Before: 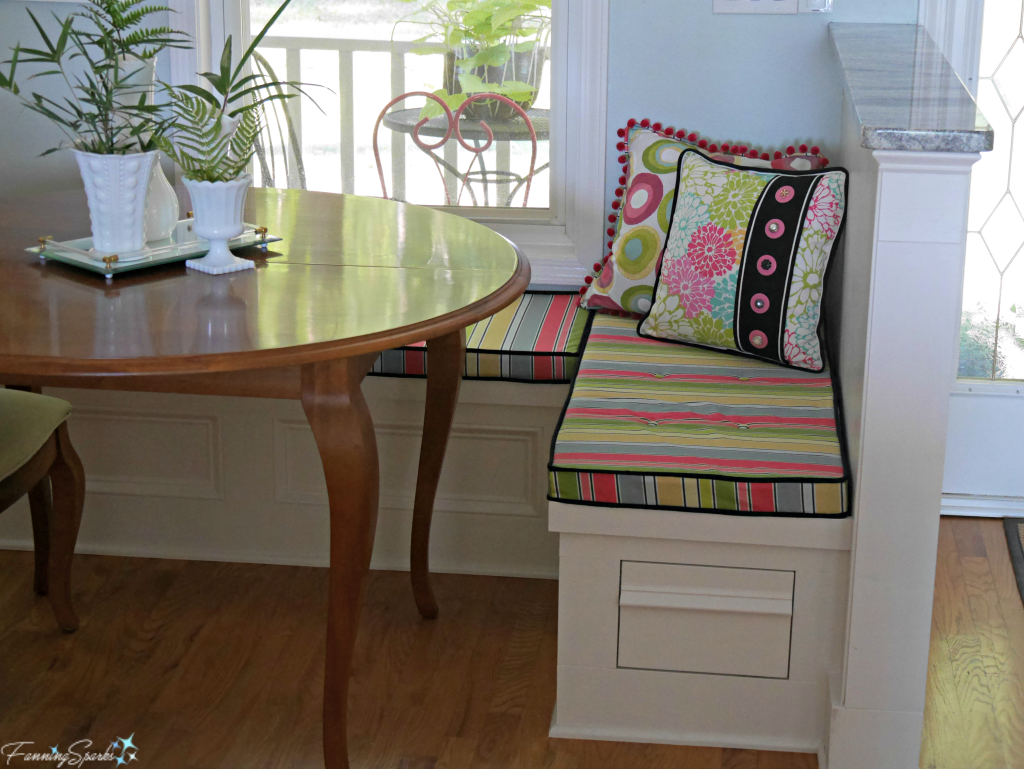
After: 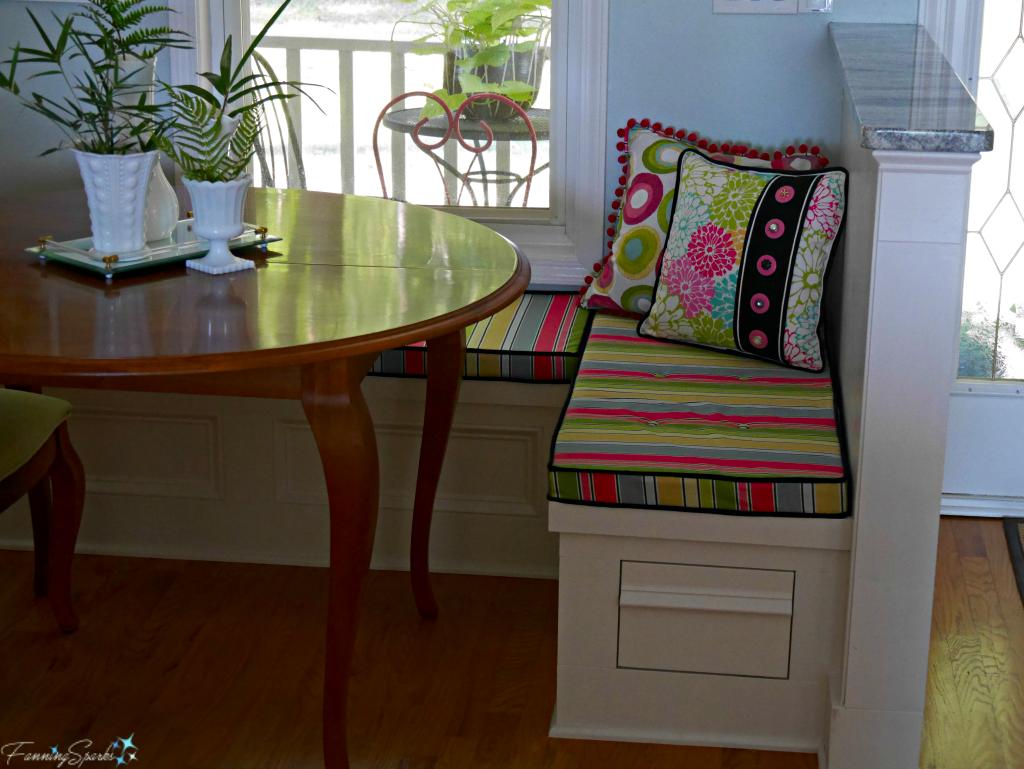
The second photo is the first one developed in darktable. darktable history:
contrast brightness saturation: brightness -0.25, saturation 0.202
